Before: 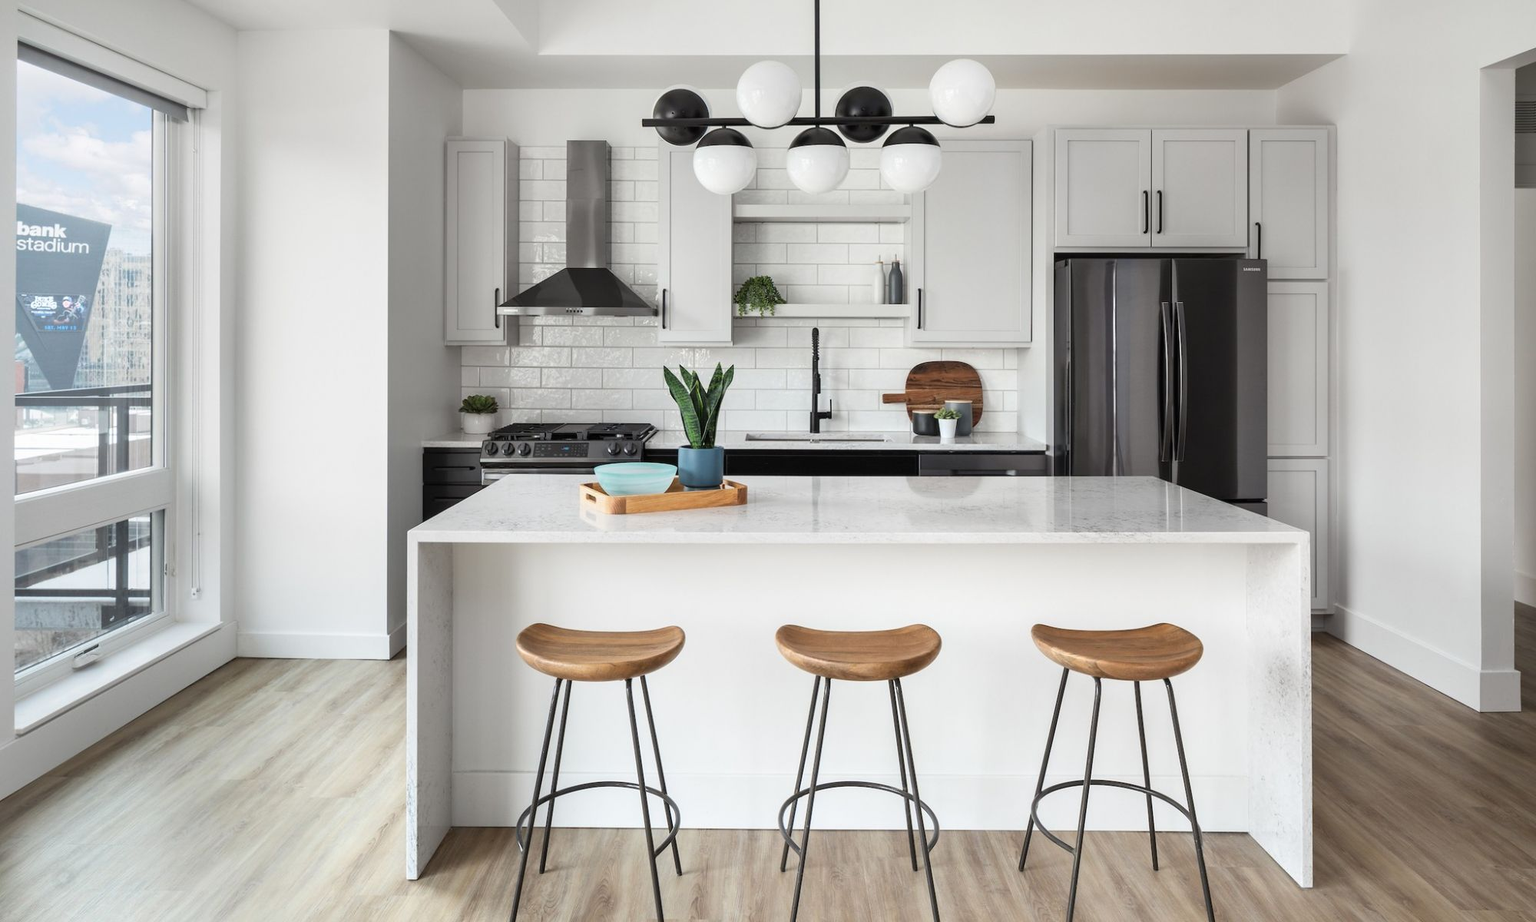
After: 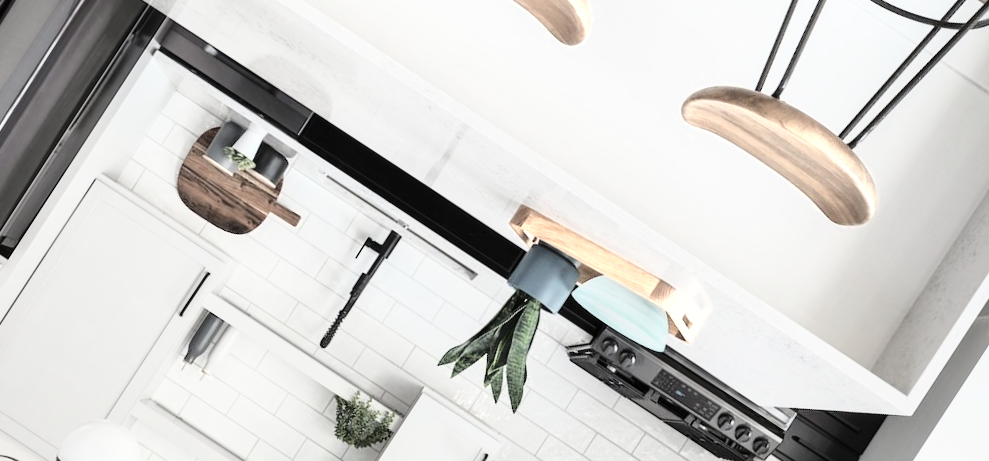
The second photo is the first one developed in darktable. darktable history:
crop and rotate: angle 146.89°, left 9.122%, top 15.682%, right 4.376%, bottom 17.129%
color zones: curves: ch0 [(0, 0.6) (0.129, 0.585) (0.193, 0.596) (0.429, 0.5) (0.571, 0.5) (0.714, 0.5) (0.857, 0.5) (1, 0.6)]; ch1 [(0, 0.453) (0.112, 0.245) (0.213, 0.252) (0.429, 0.233) (0.571, 0.231) (0.683, 0.242) (0.857, 0.296) (1, 0.453)]
base curve: curves: ch0 [(0, 0) (0.028, 0.03) (0.121, 0.232) (0.46, 0.748) (0.859, 0.968) (1, 1)]
